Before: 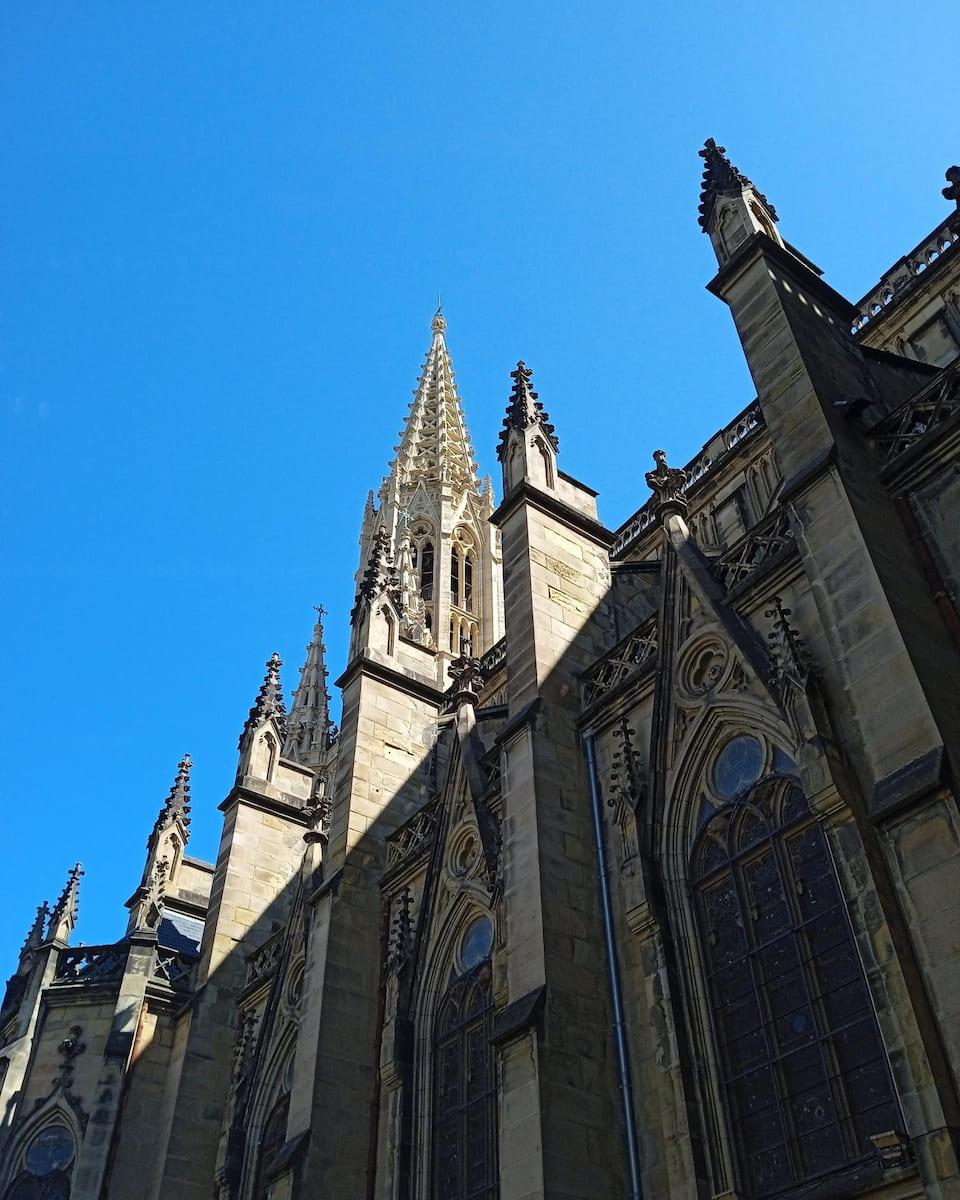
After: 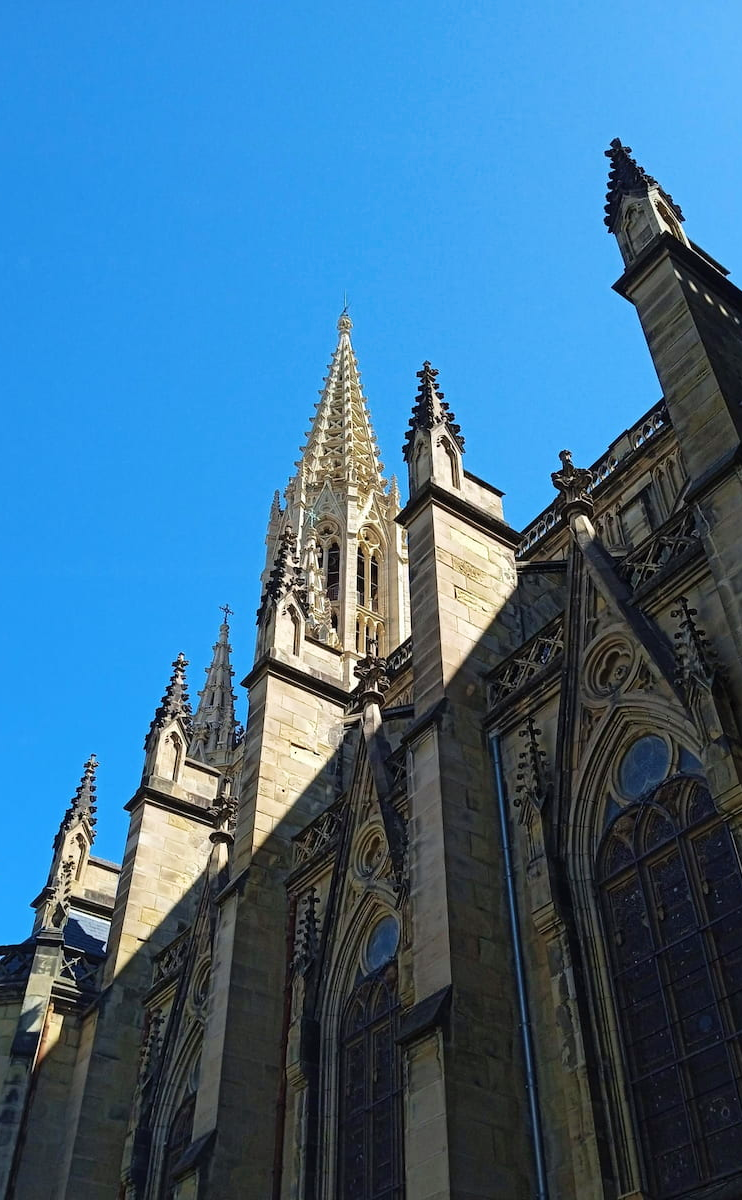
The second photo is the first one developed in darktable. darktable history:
velvia: on, module defaults
crop: left 9.865%, right 12.829%
